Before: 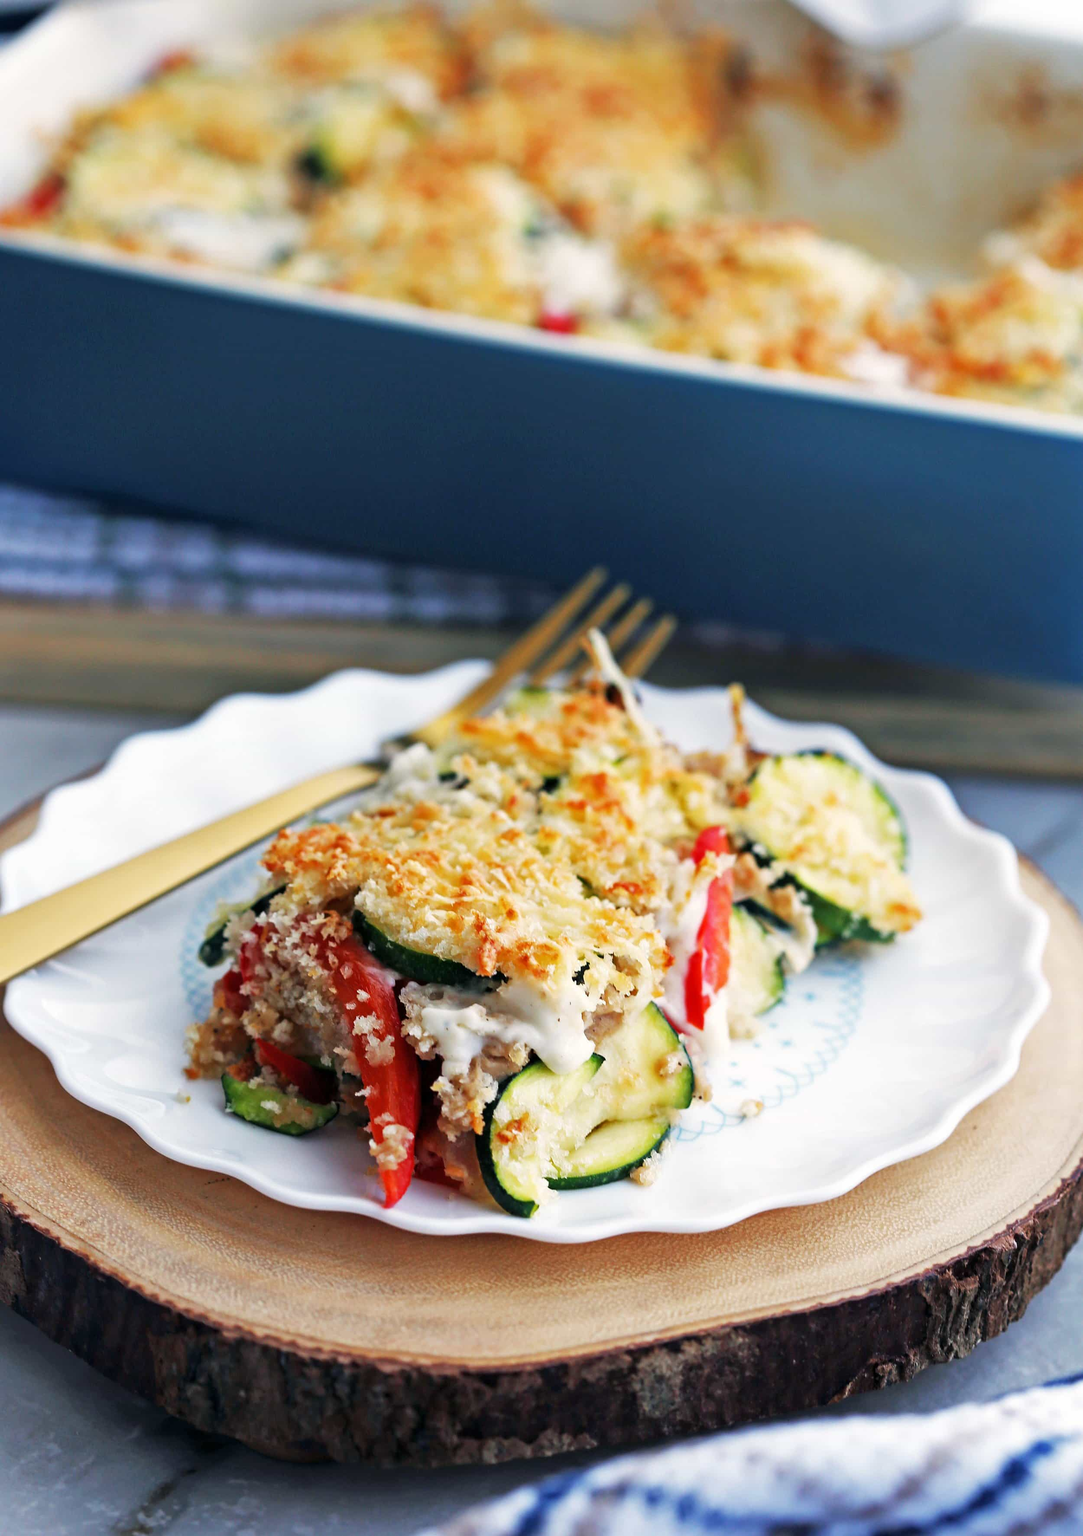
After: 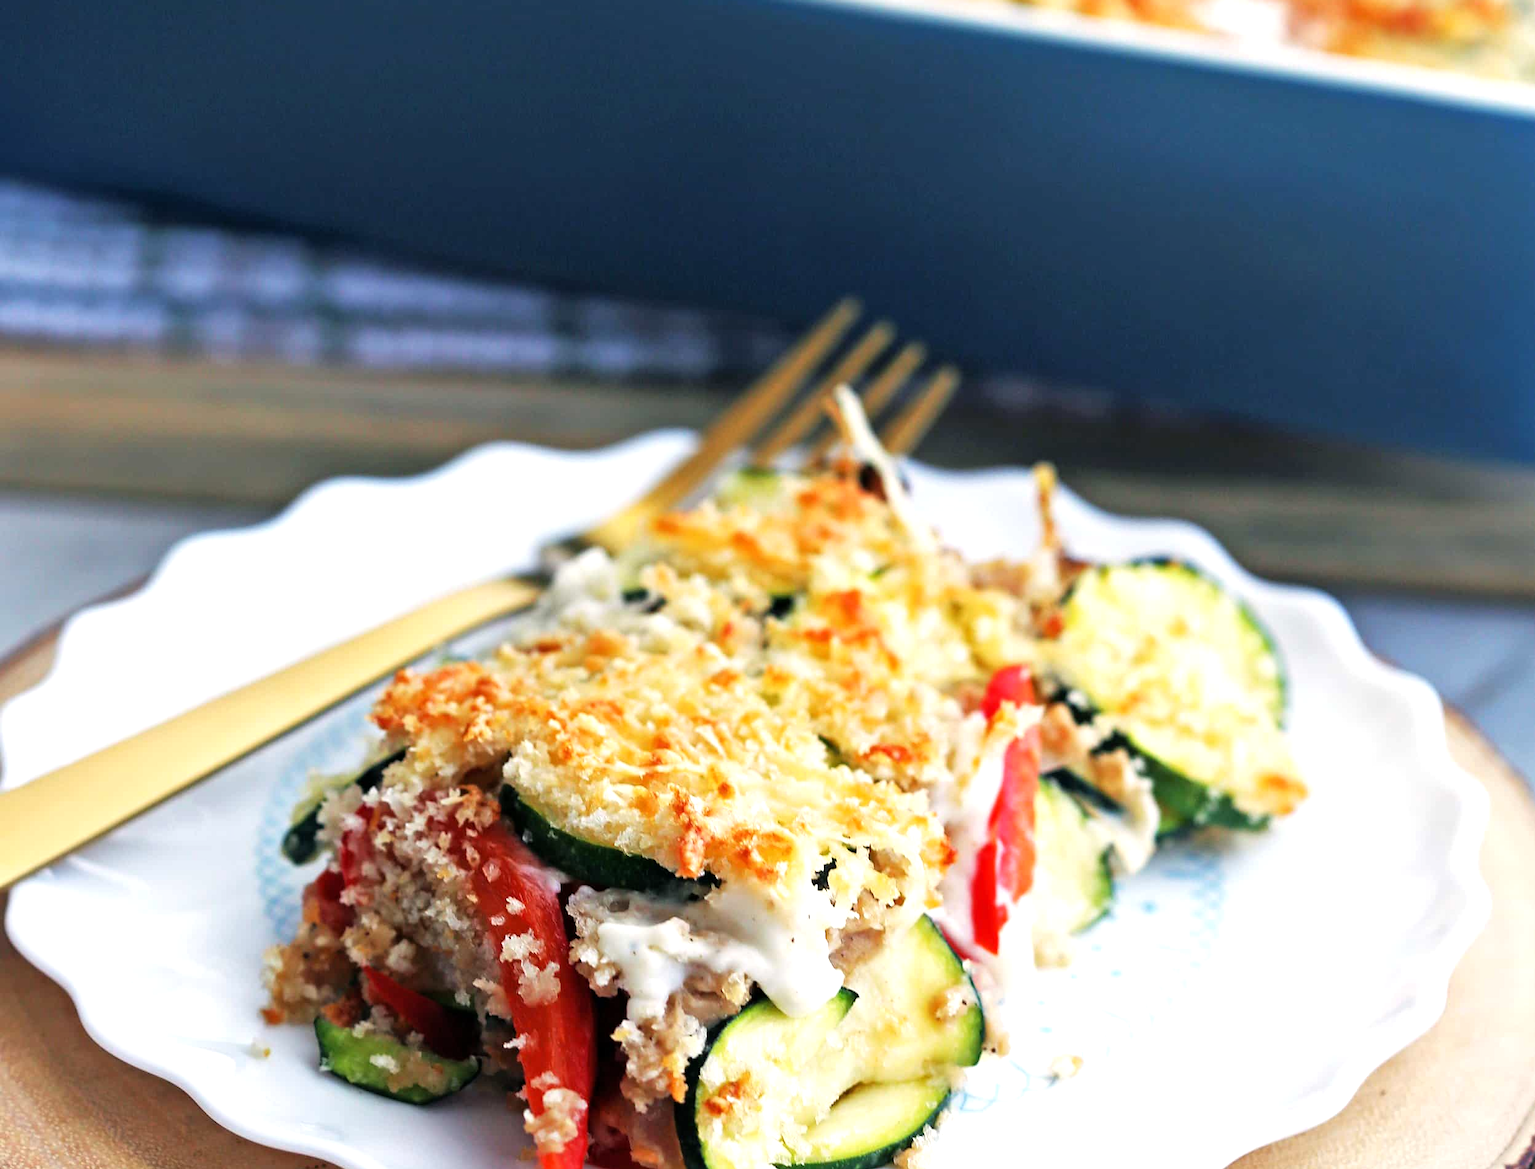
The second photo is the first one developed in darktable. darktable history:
crop and rotate: top 23.272%, bottom 23.018%
tone equalizer: -8 EV -0.424 EV, -7 EV -0.425 EV, -6 EV -0.346 EV, -5 EV -0.245 EV, -3 EV 0.216 EV, -2 EV 0.354 EV, -1 EV 0.407 EV, +0 EV 0.388 EV
